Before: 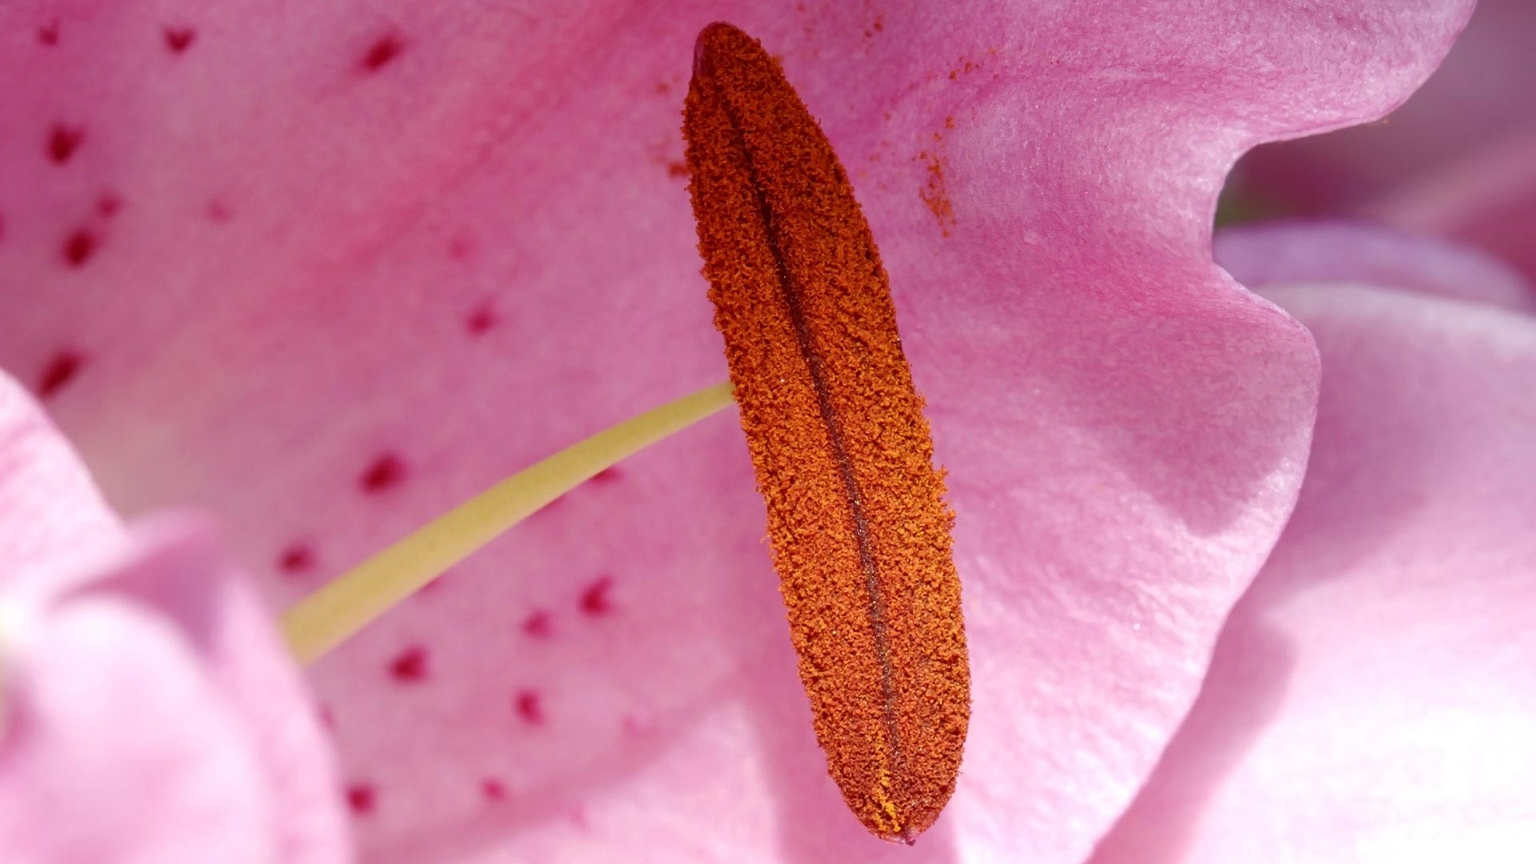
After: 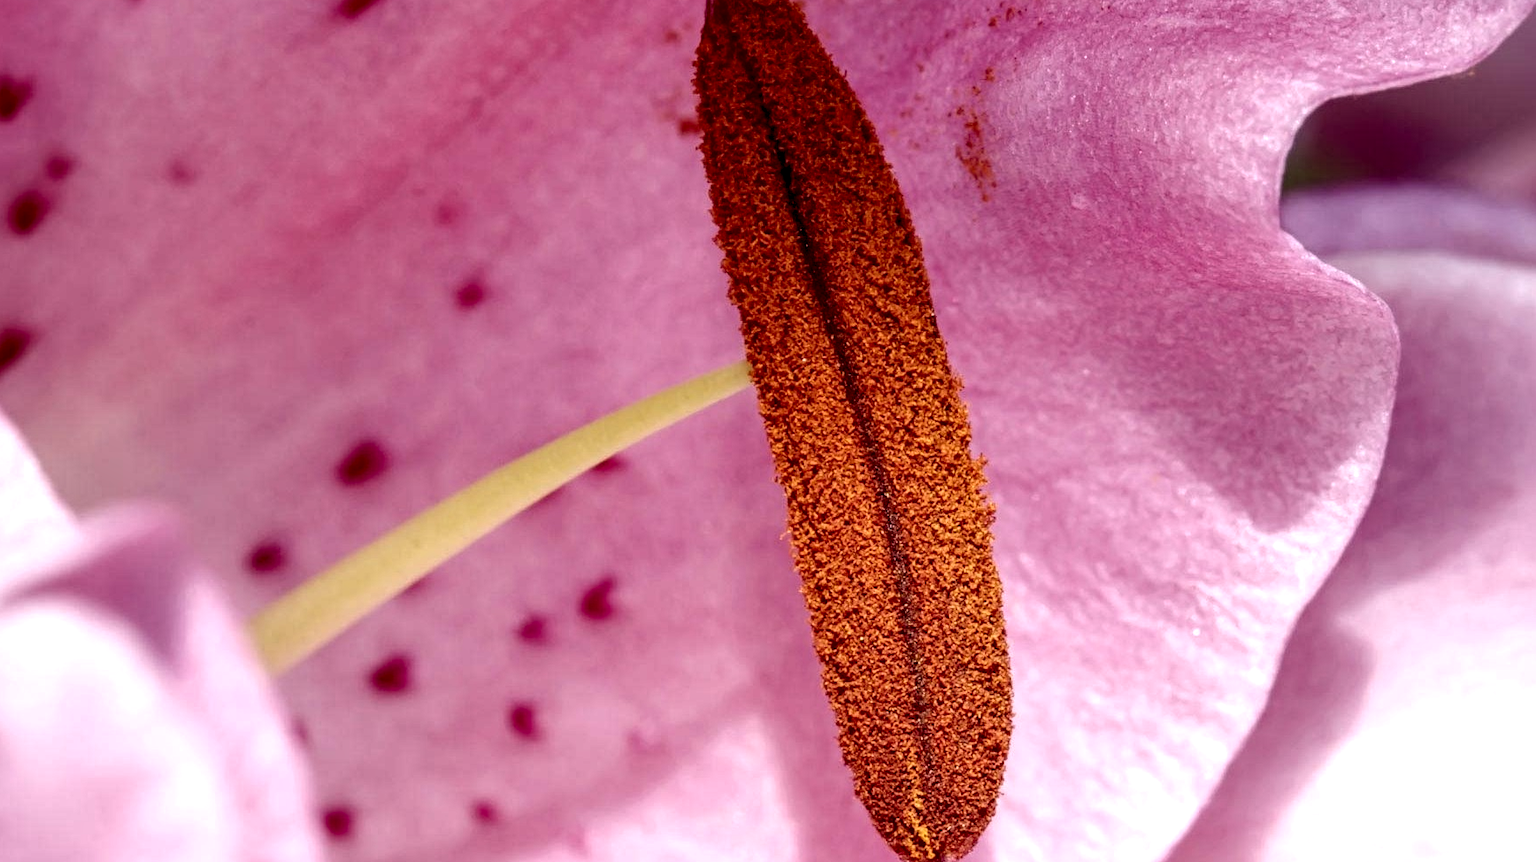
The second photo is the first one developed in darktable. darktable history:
local contrast: highlights 16%, detail 187%
crop: left 3.618%, top 6.446%, right 5.963%, bottom 3.201%
